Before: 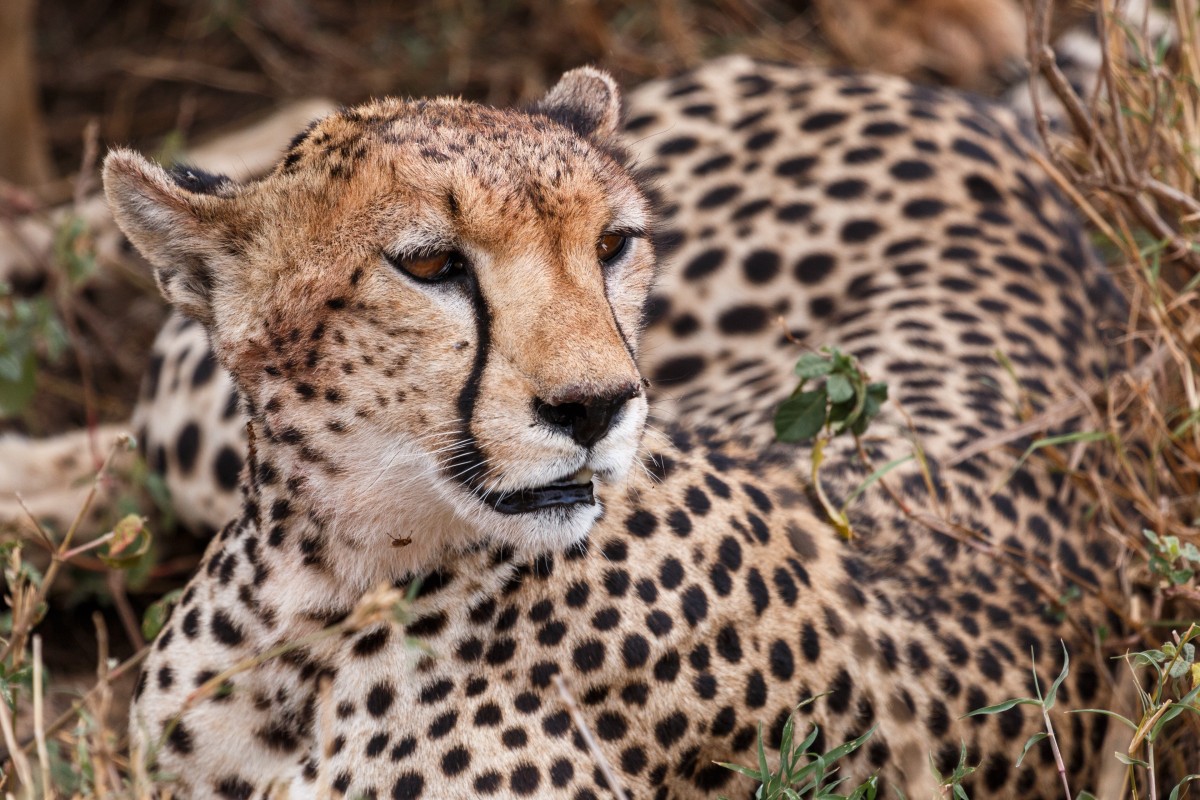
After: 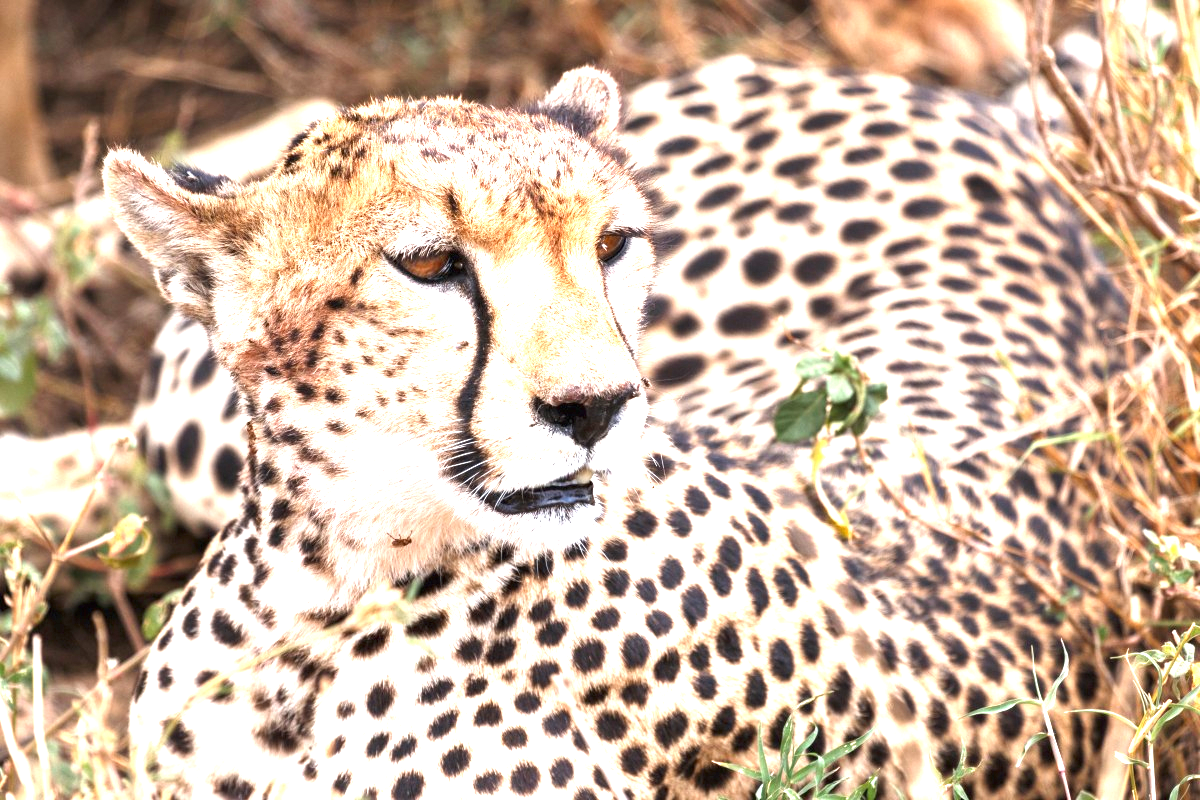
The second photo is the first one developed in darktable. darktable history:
exposure: black level correction 0, exposure 1.926 EV, compensate exposure bias true, compensate highlight preservation false
